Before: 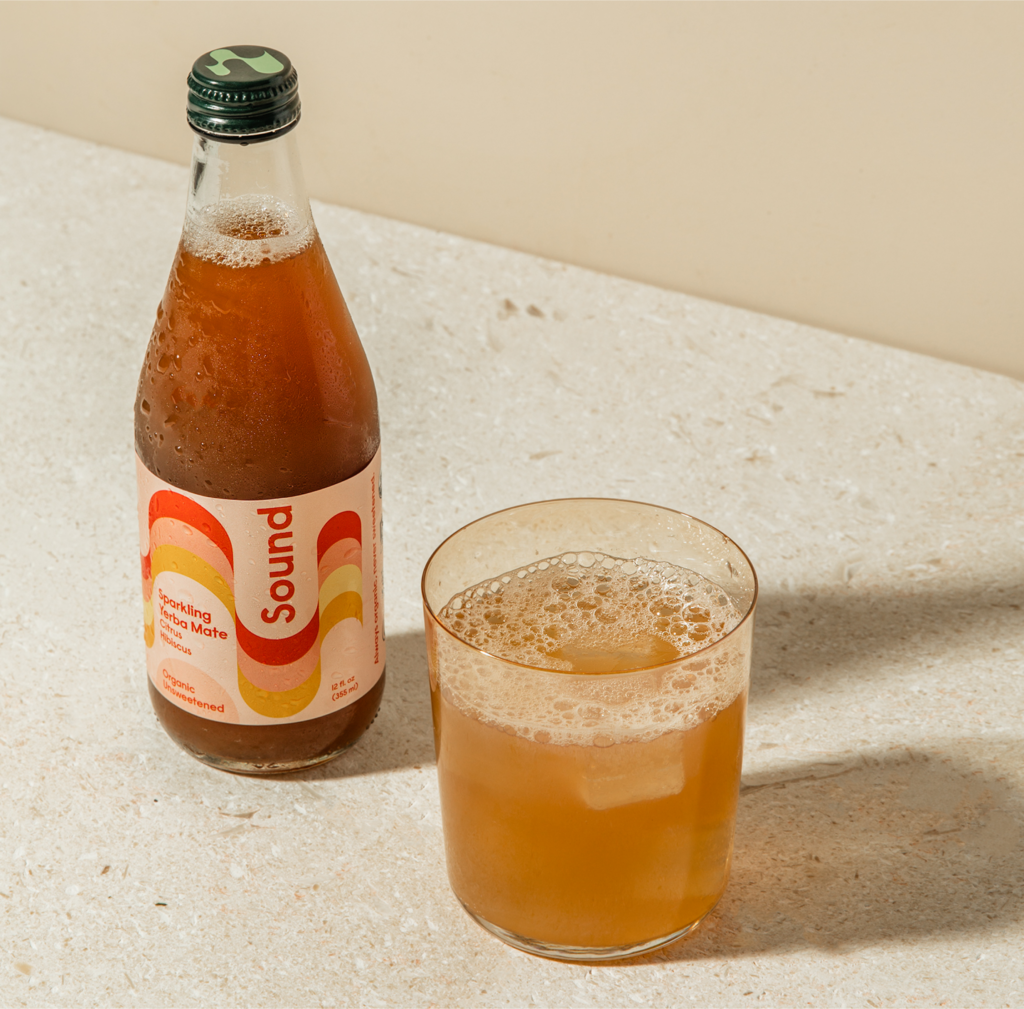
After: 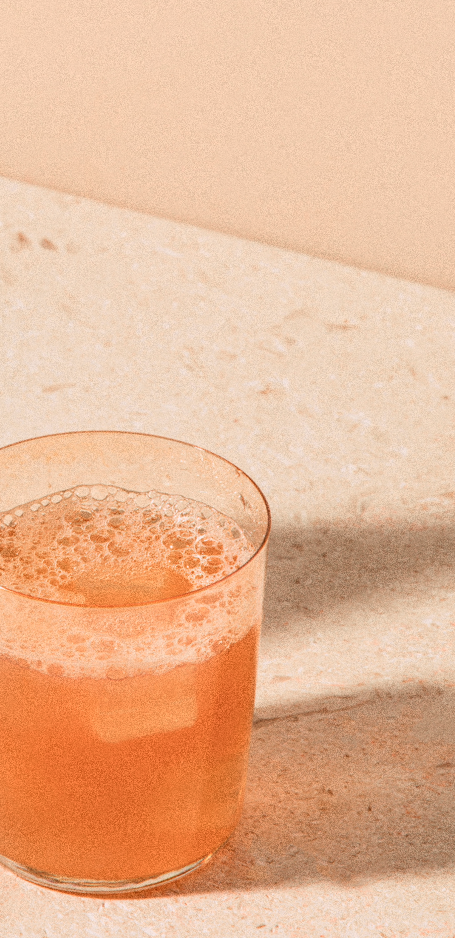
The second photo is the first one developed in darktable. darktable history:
crop: left 47.628%, top 6.643%, right 7.874%
color balance rgb: linear chroma grading › global chroma 1.5%, linear chroma grading › mid-tones -1%, perceptual saturation grading › global saturation -3%, perceptual saturation grading › shadows -2%
tone curve: curves: ch0 [(0, 0.019) (0.066, 0.043) (0.189, 0.182) (0.368, 0.407) (0.501, 0.564) (0.677, 0.729) (0.851, 0.861) (0.997, 0.959)]; ch1 [(0, 0) (0.187, 0.121) (0.388, 0.346) (0.437, 0.409) (0.474, 0.472) (0.499, 0.501) (0.514, 0.515) (0.542, 0.557) (0.645, 0.686) (0.812, 0.856) (1, 1)]; ch2 [(0, 0) (0.246, 0.214) (0.421, 0.427) (0.459, 0.484) (0.5, 0.504) (0.518, 0.523) (0.529, 0.548) (0.56, 0.576) (0.607, 0.63) (0.744, 0.734) (0.867, 0.821) (0.993, 0.889)], color space Lab, independent channels, preserve colors none
color calibration: illuminant custom, x 0.368, y 0.373, temperature 4330.32 K
grain: coarseness 0.09 ISO, strength 40%
white balance: red 1.127, blue 0.943
